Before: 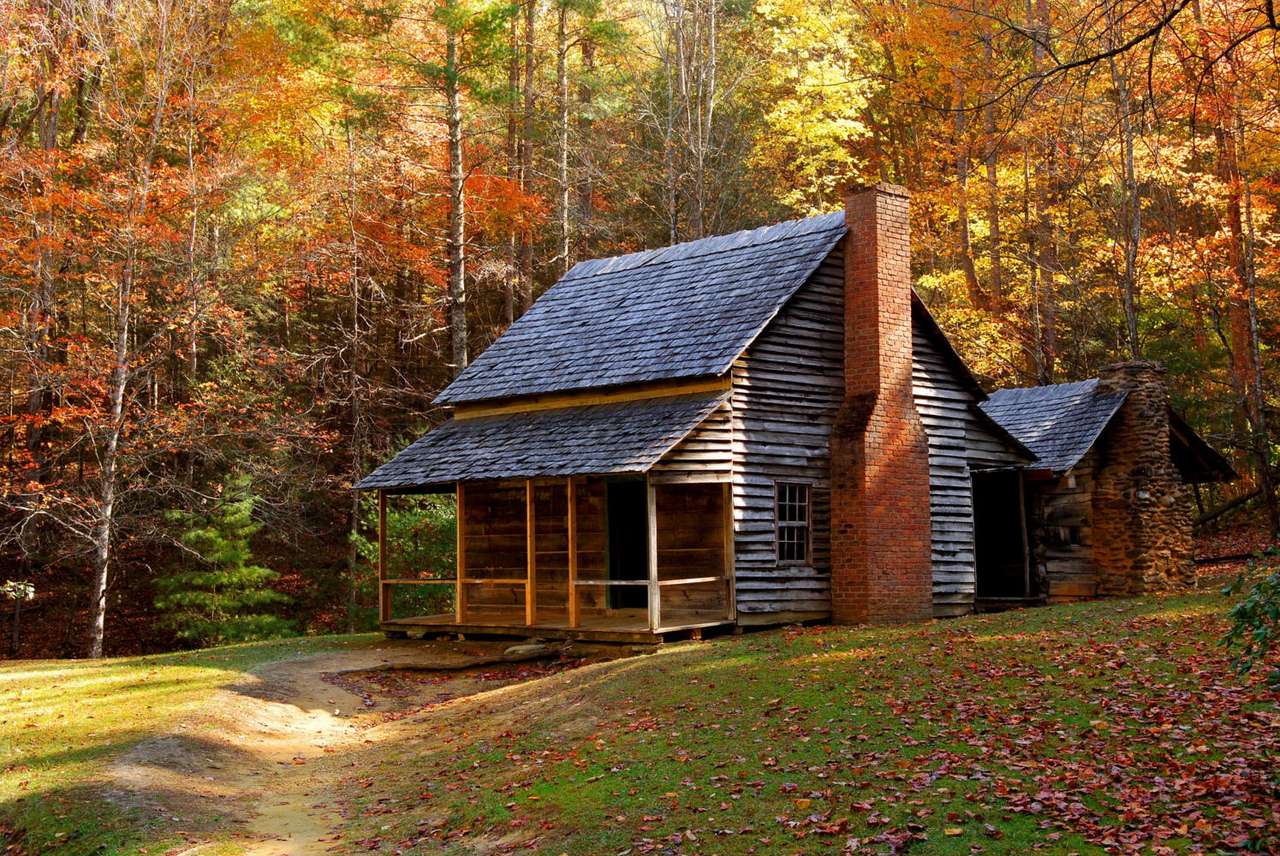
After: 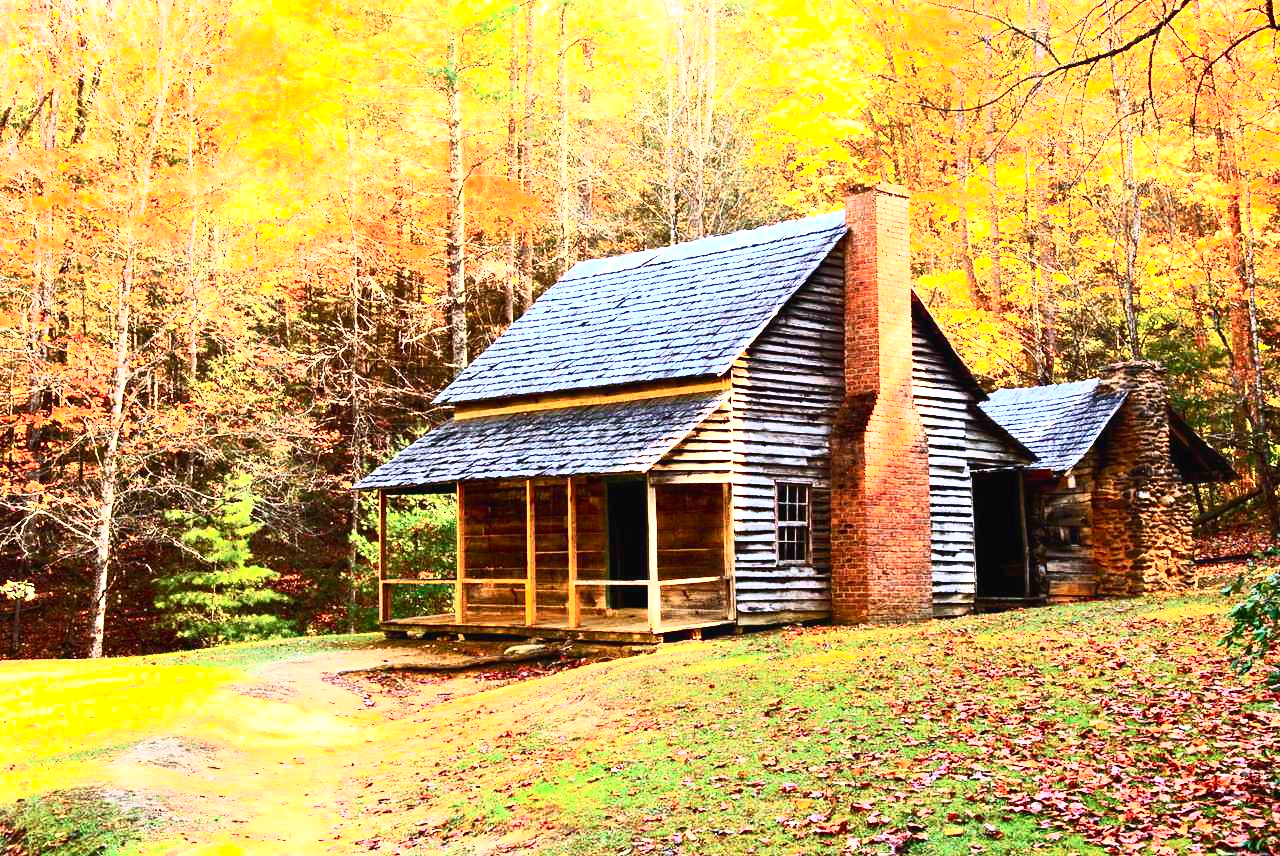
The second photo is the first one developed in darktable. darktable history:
contrast brightness saturation: contrast 0.629, brightness 0.358, saturation 0.142
exposure: black level correction 0, exposure 1.619 EV, compensate highlight preservation false
